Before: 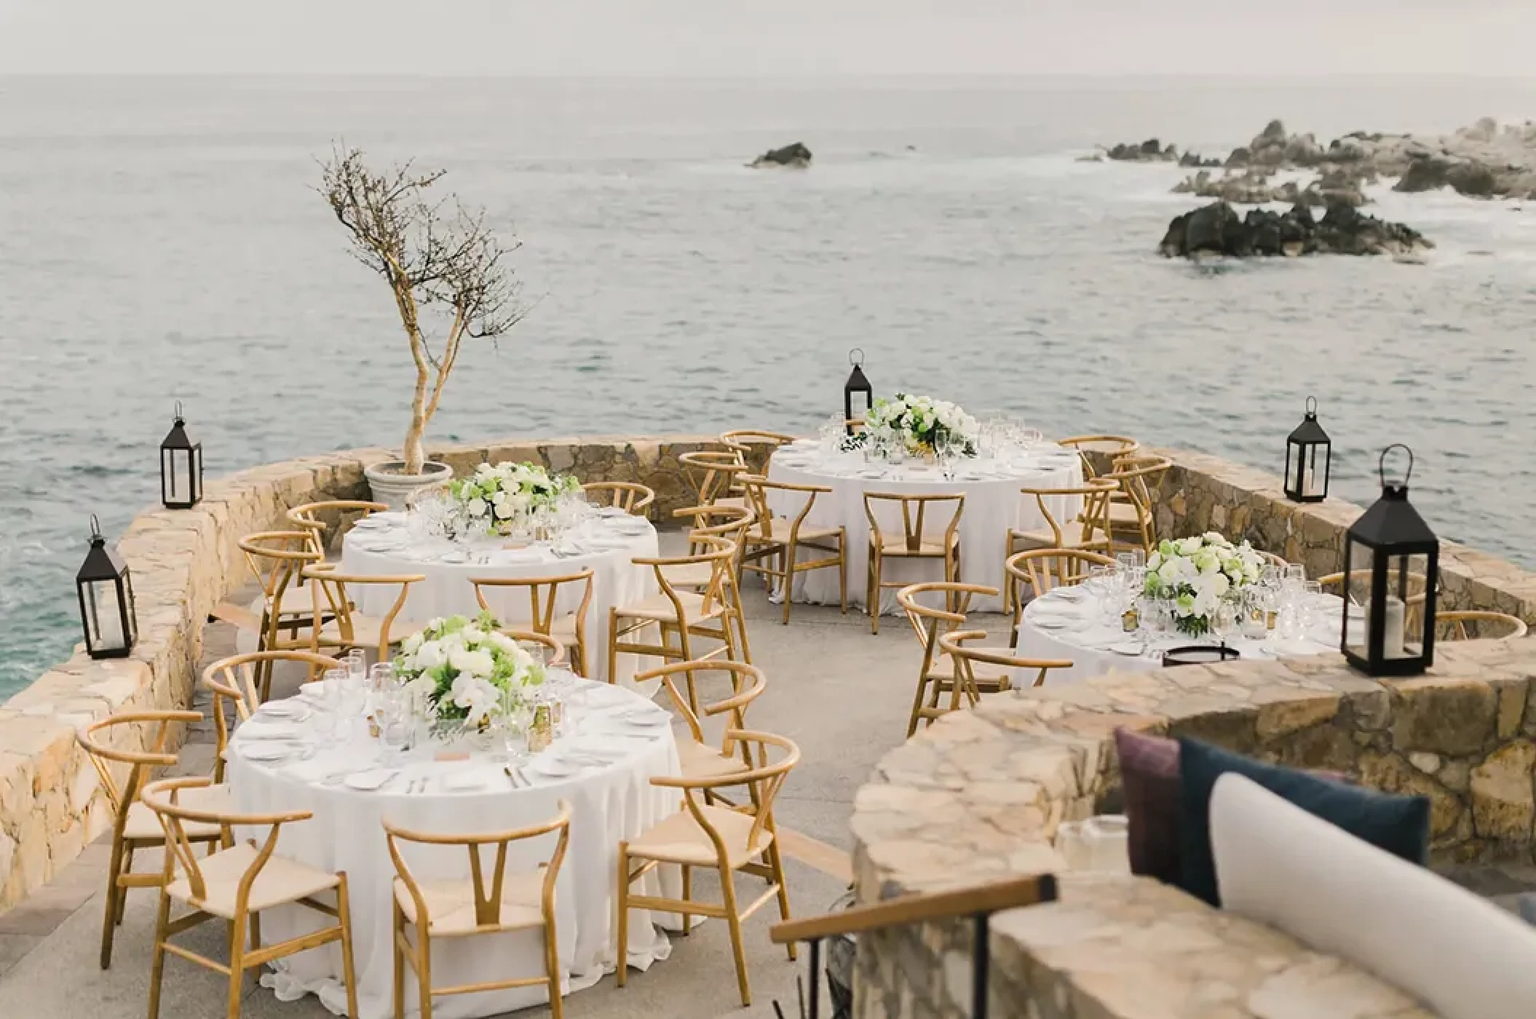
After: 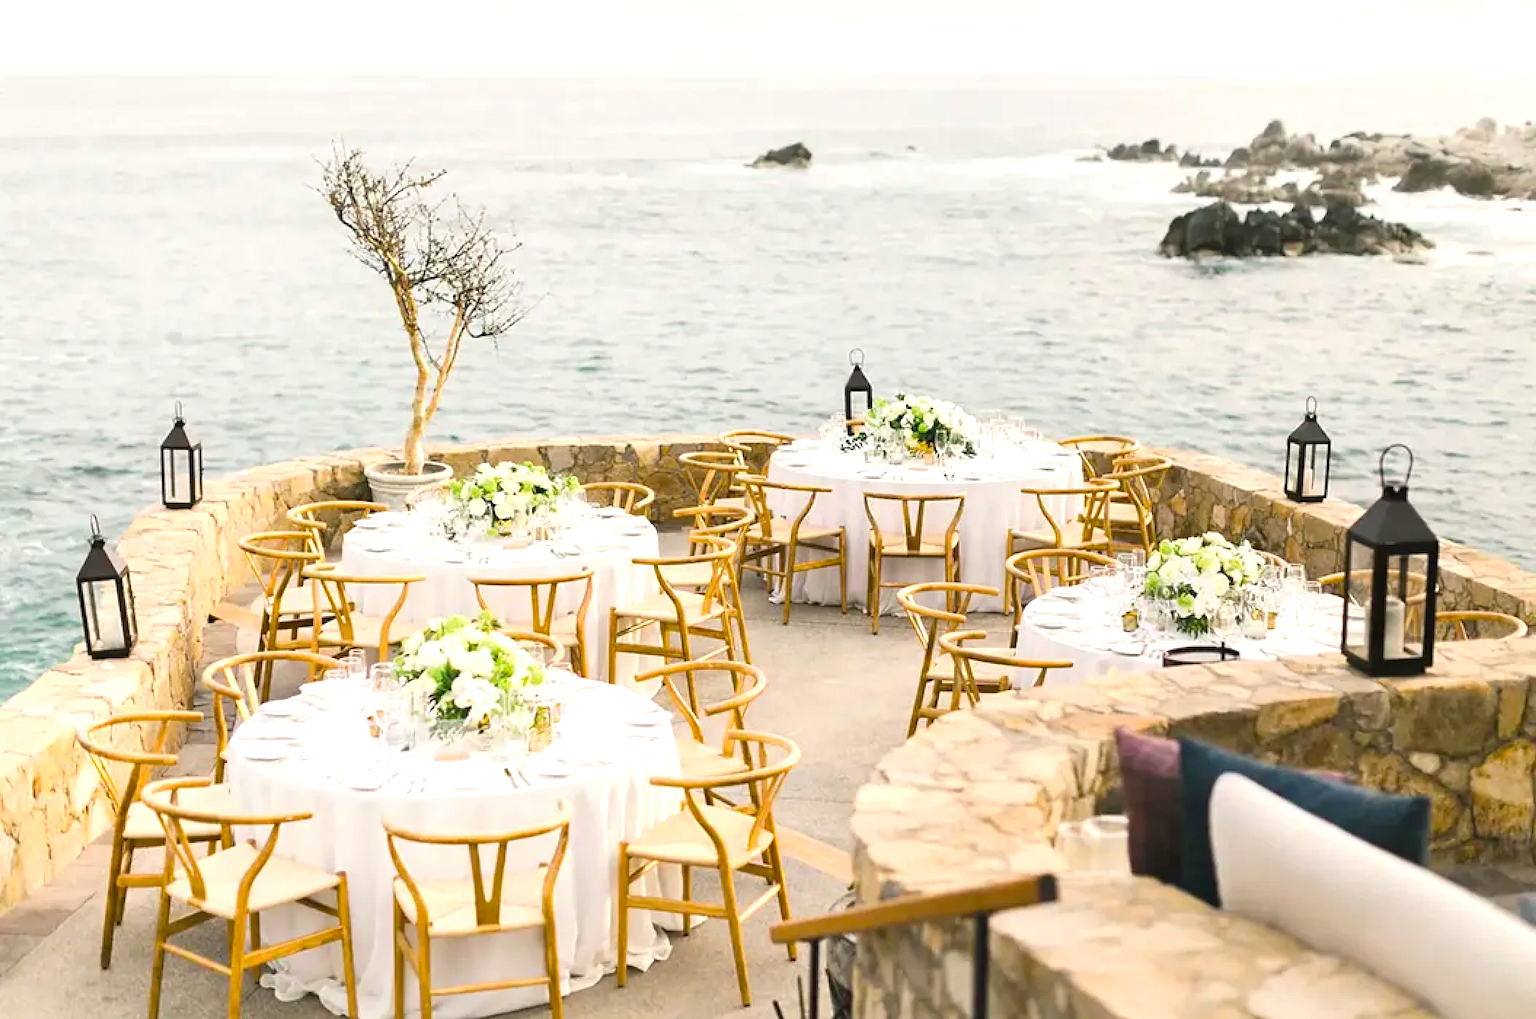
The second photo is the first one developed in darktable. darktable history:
exposure: black level correction 0, exposure 0.702 EV, compensate highlight preservation false
color balance rgb: perceptual saturation grading › global saturation 29.507%
